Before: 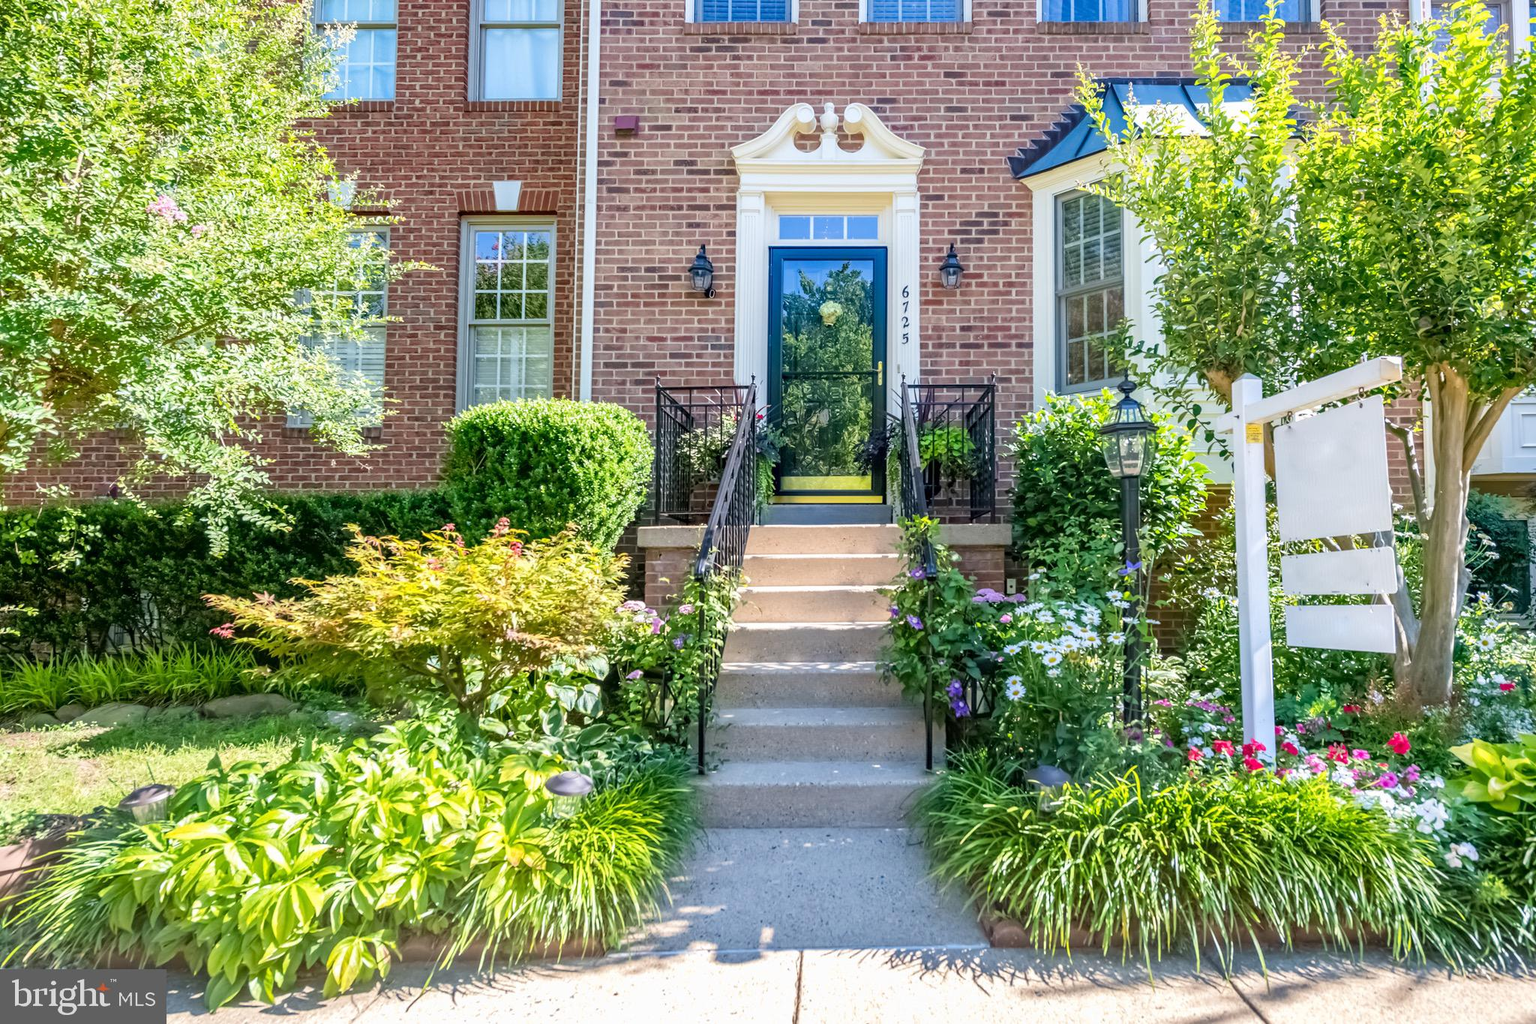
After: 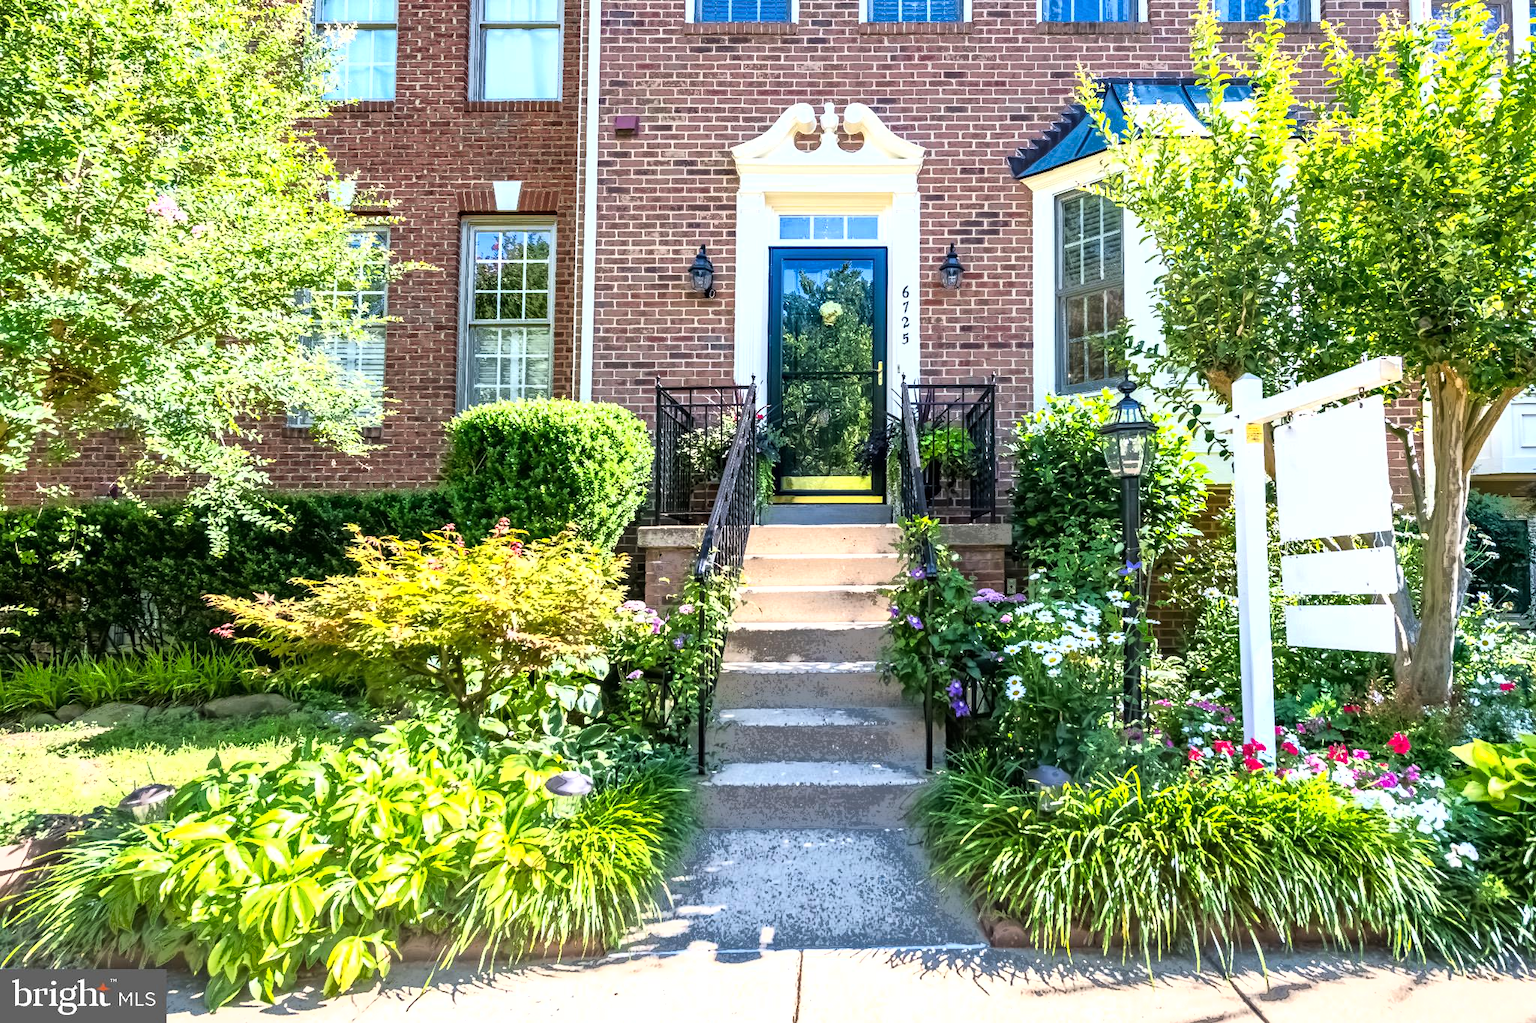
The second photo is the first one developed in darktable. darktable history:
tone equalizer: -8 EV -0.75 EV, -7 EV -0.7 EV, -6 EV -0.6 EV, -5 EV -0.4 EV, -3 EV 0.4 EV, -2 EV 0.6 EV, -1 EV 0.7 EV, +0 EV 0.75 EV, edges refinement/feathering 500, mask exposure compensation -1.57 EV, preserve details no
fill light: exposure -0.73 EV, center 0.69, width 2.2
